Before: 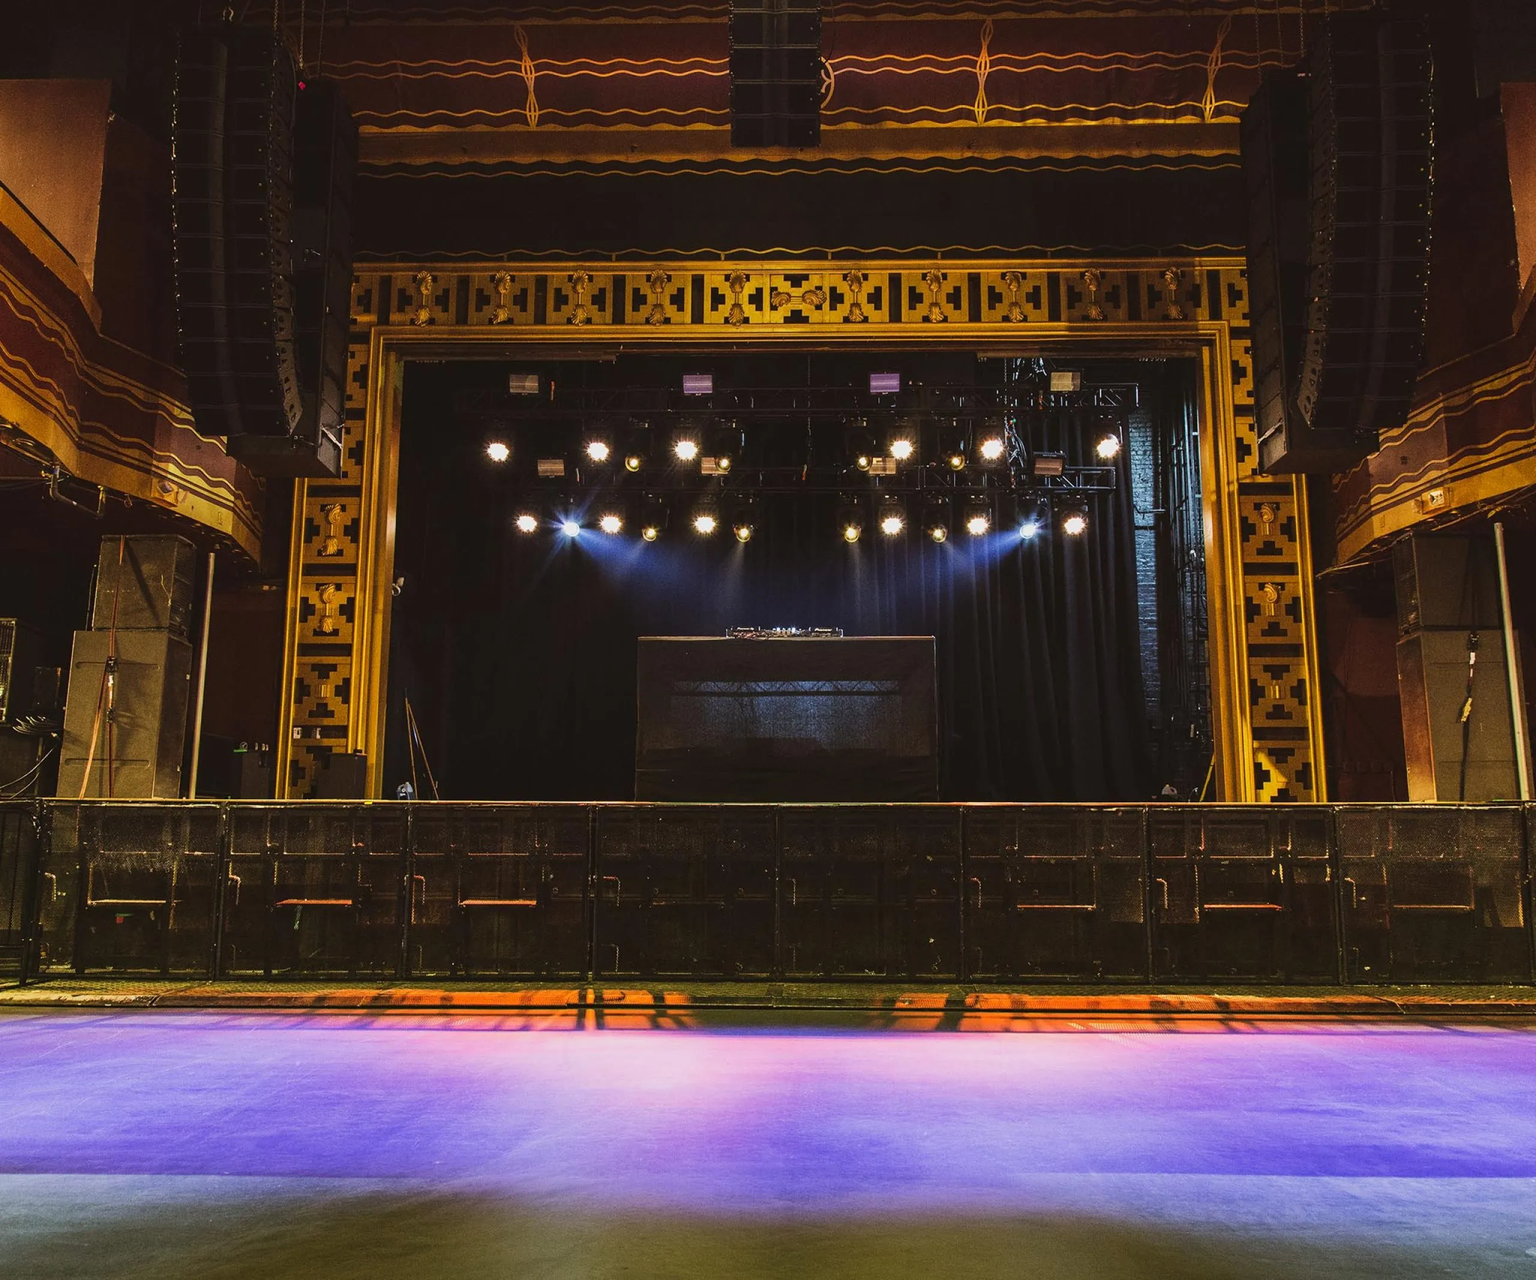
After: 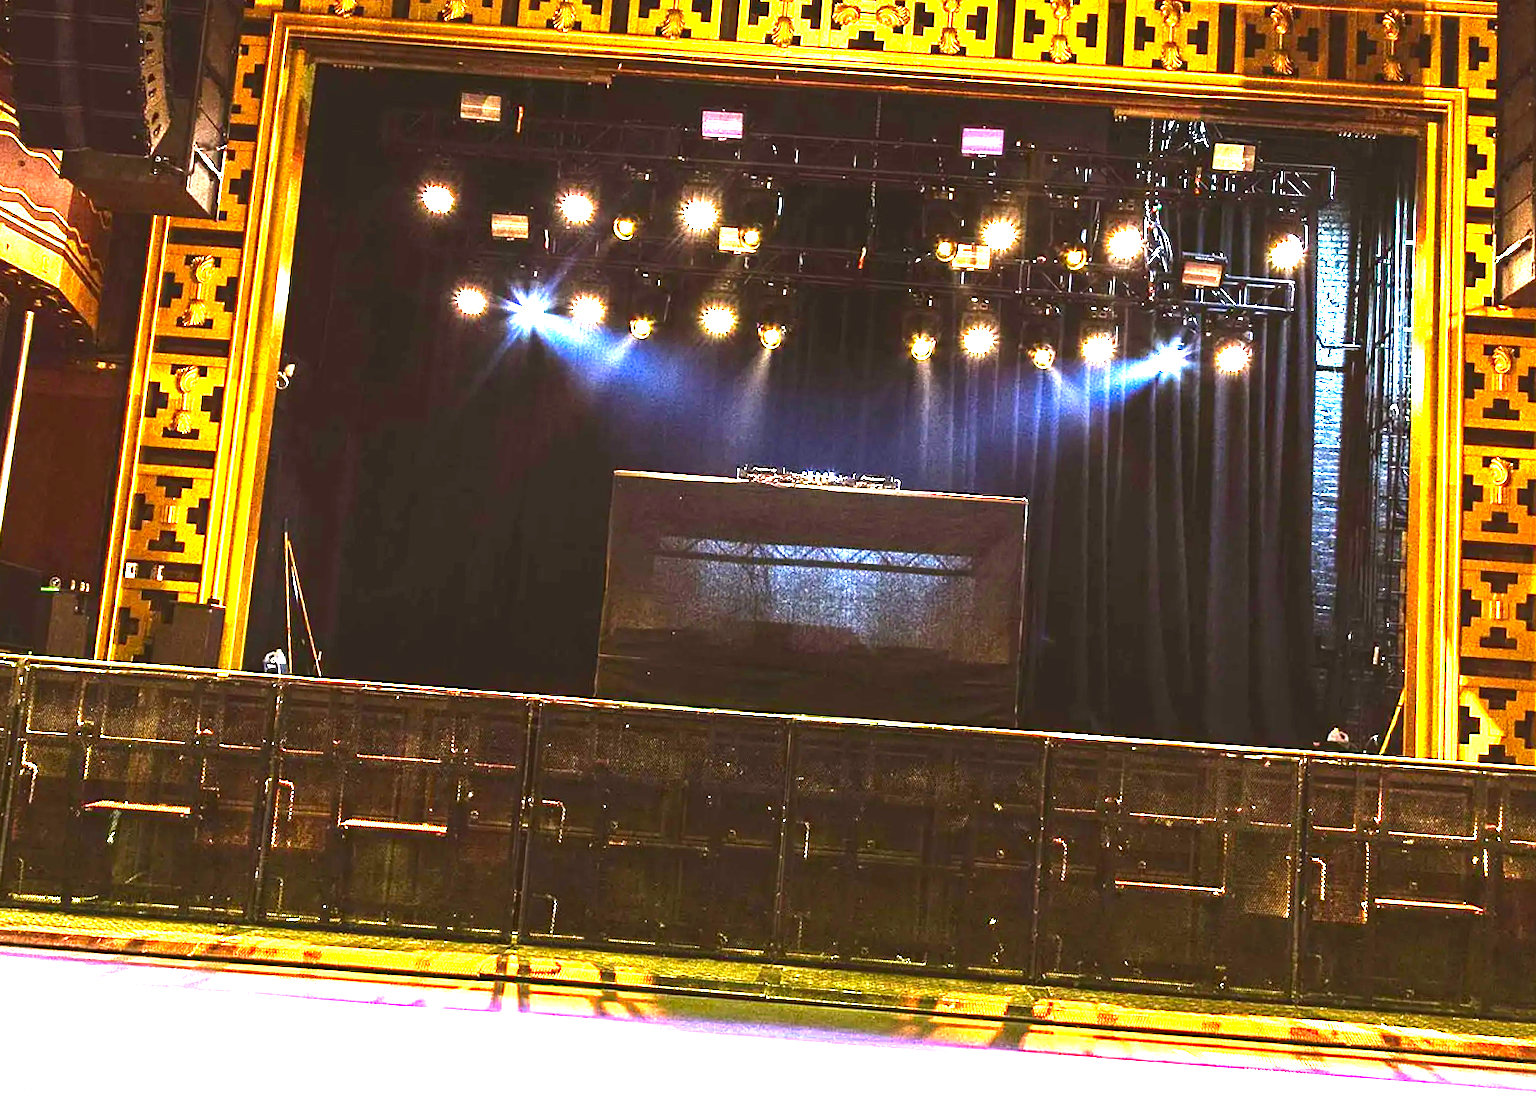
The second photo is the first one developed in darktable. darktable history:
exposure: exposure 3.043 EV, compensate highlight preservation false
contrast brightness saturation: brightness -0.253, saturation 0.199
crop and rotate: angle -4.06°, left 9.85%, top 20.479%, right 12.49%, bottom 12.029%
